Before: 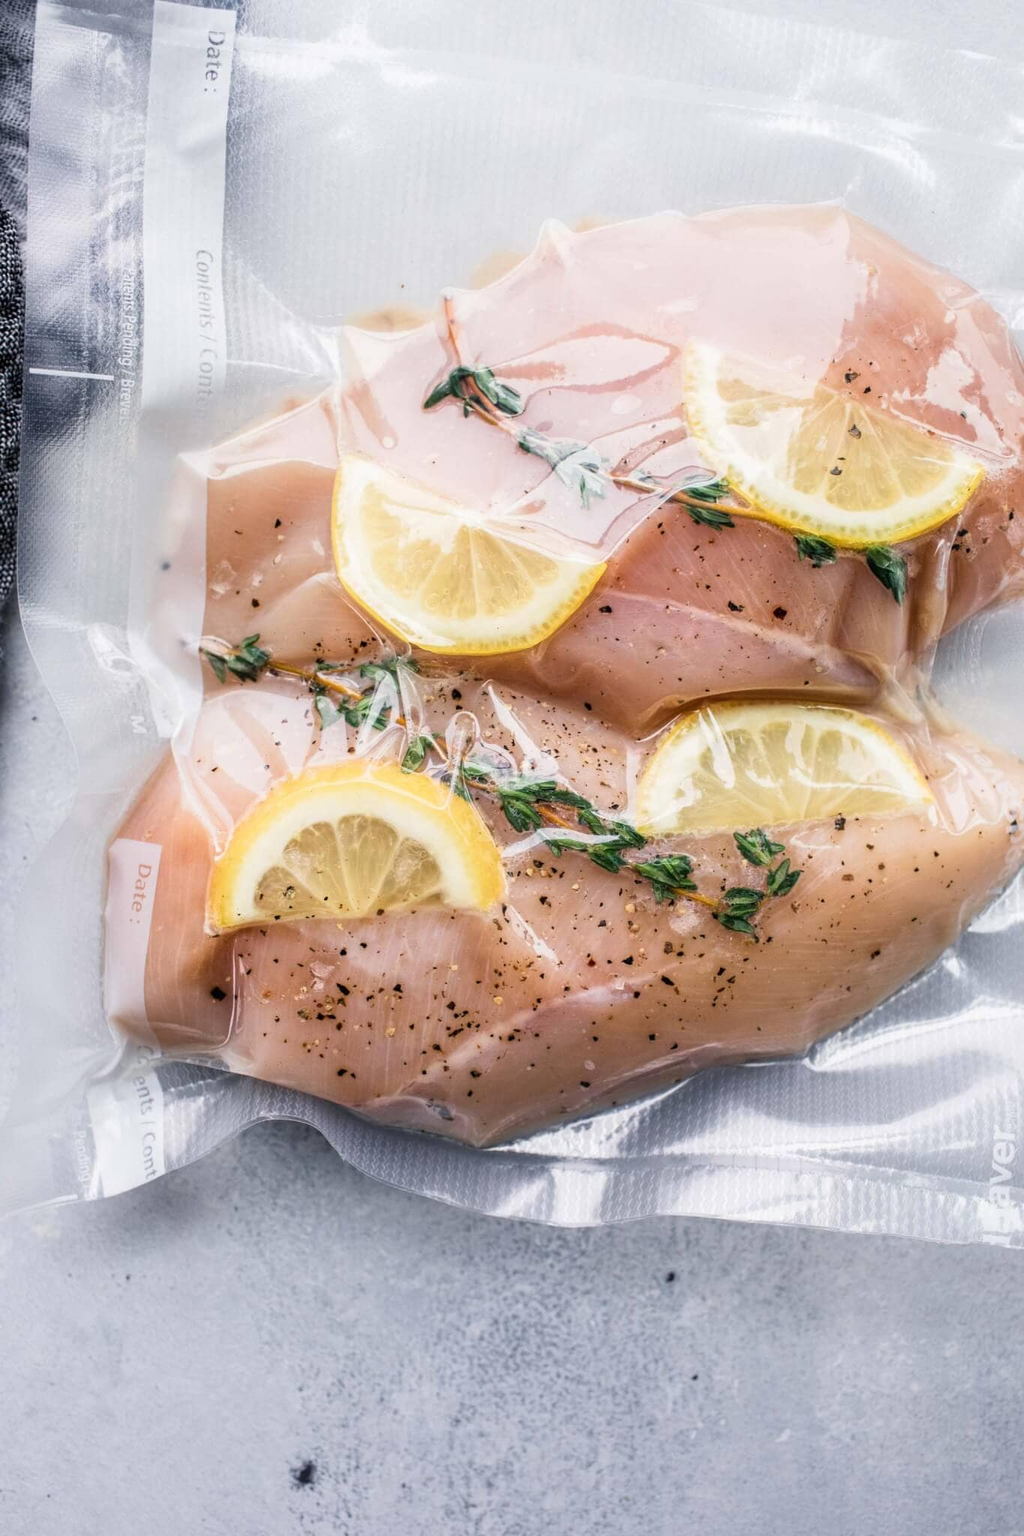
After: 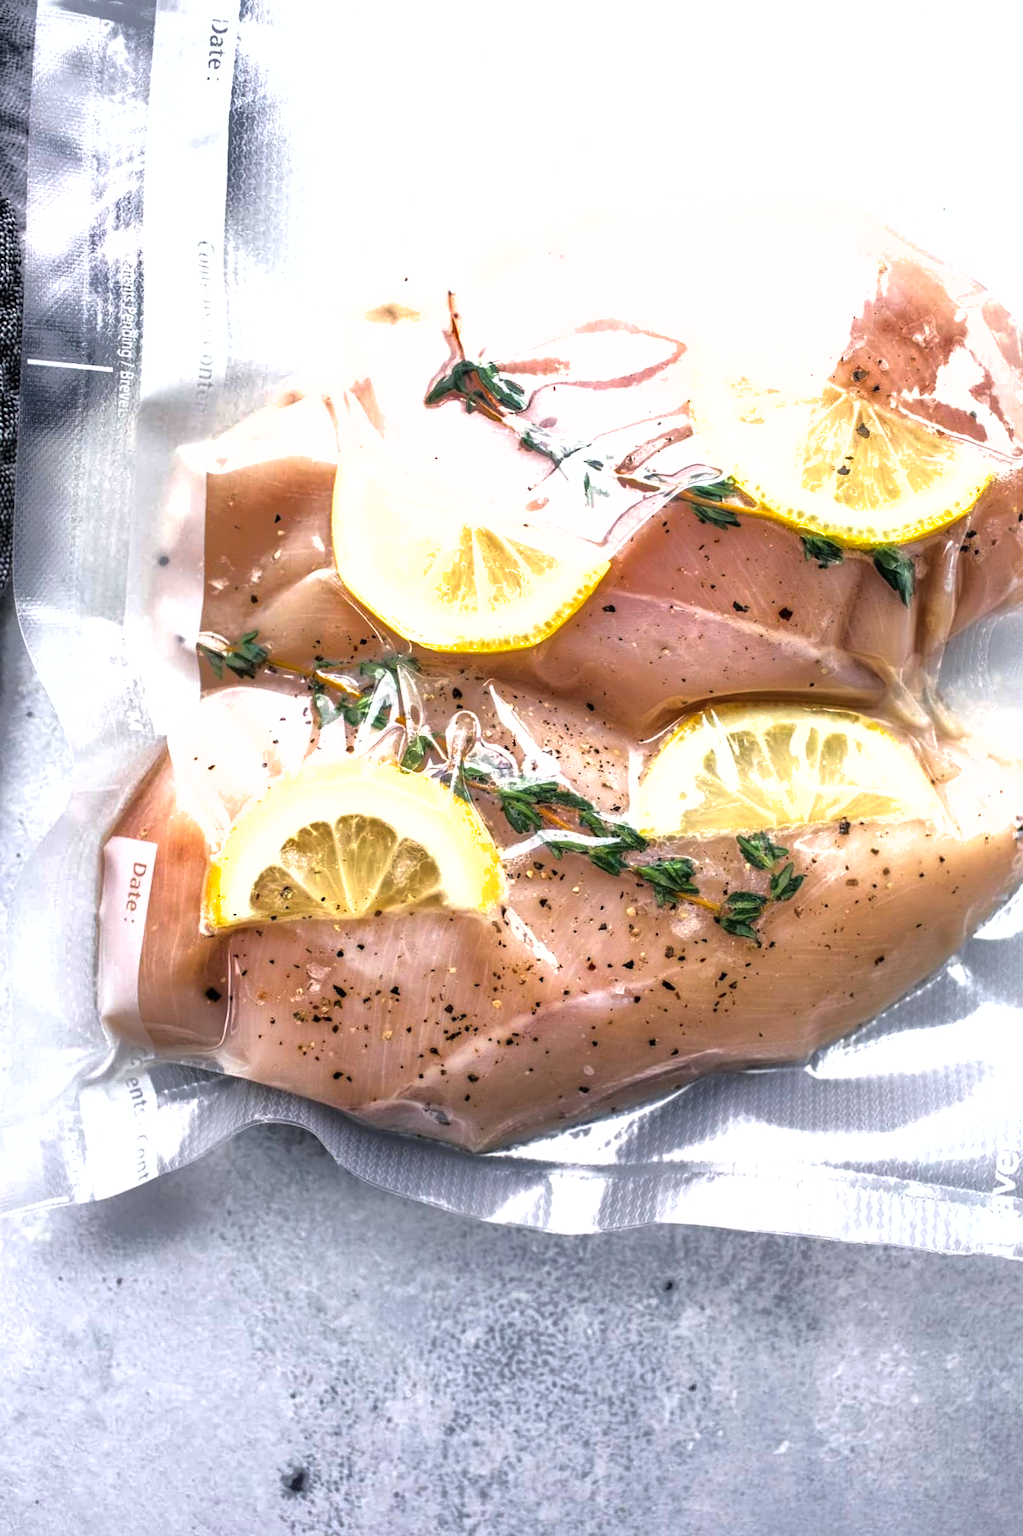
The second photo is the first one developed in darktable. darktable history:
crop and rotate: angle -0.5°
shadows and highlights: shadows 40, highlights -60
tone equalizer: -8 EV -0.75 EV, -7 EV -0.7 EV, -6 EV -0.6 EV, -5 EV -0.4 EV, -3 EV 0.4 EV, -2 EV 0.6 EV, -1 EV 0.7 EV, +0 EV 0.75 EV, edges refinement/feathering 500, mask exposure compensation -1.57 EV, preserve details no
